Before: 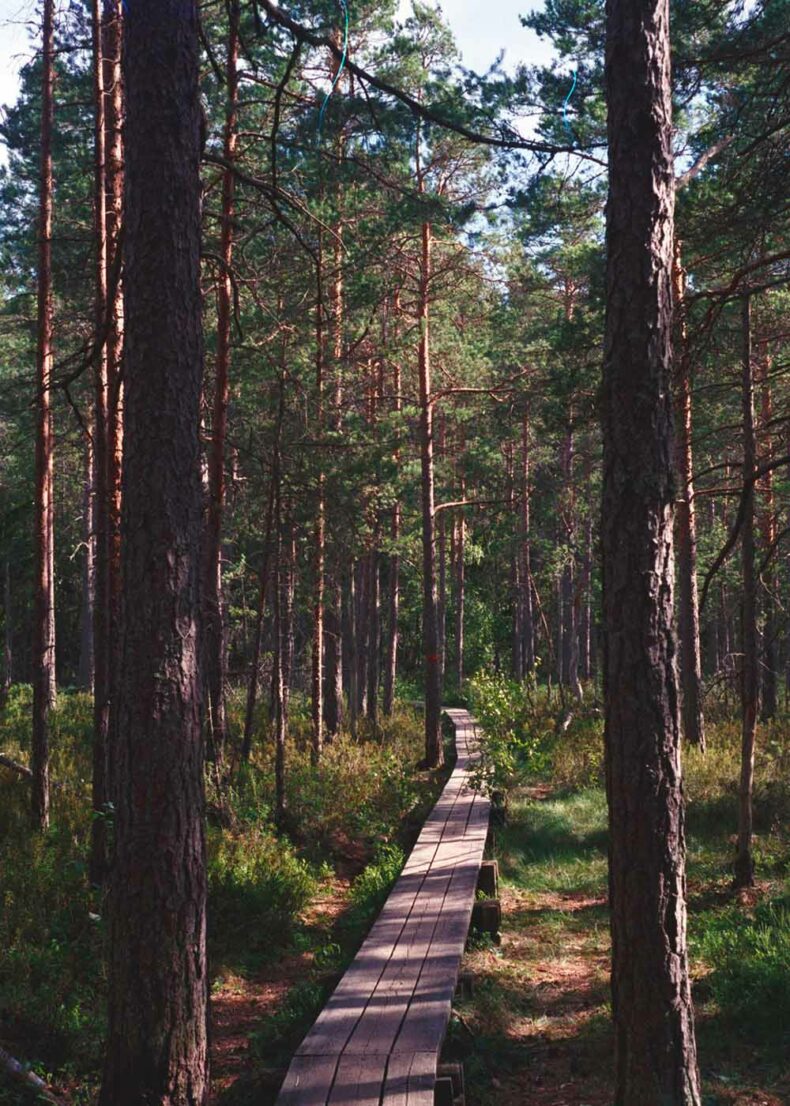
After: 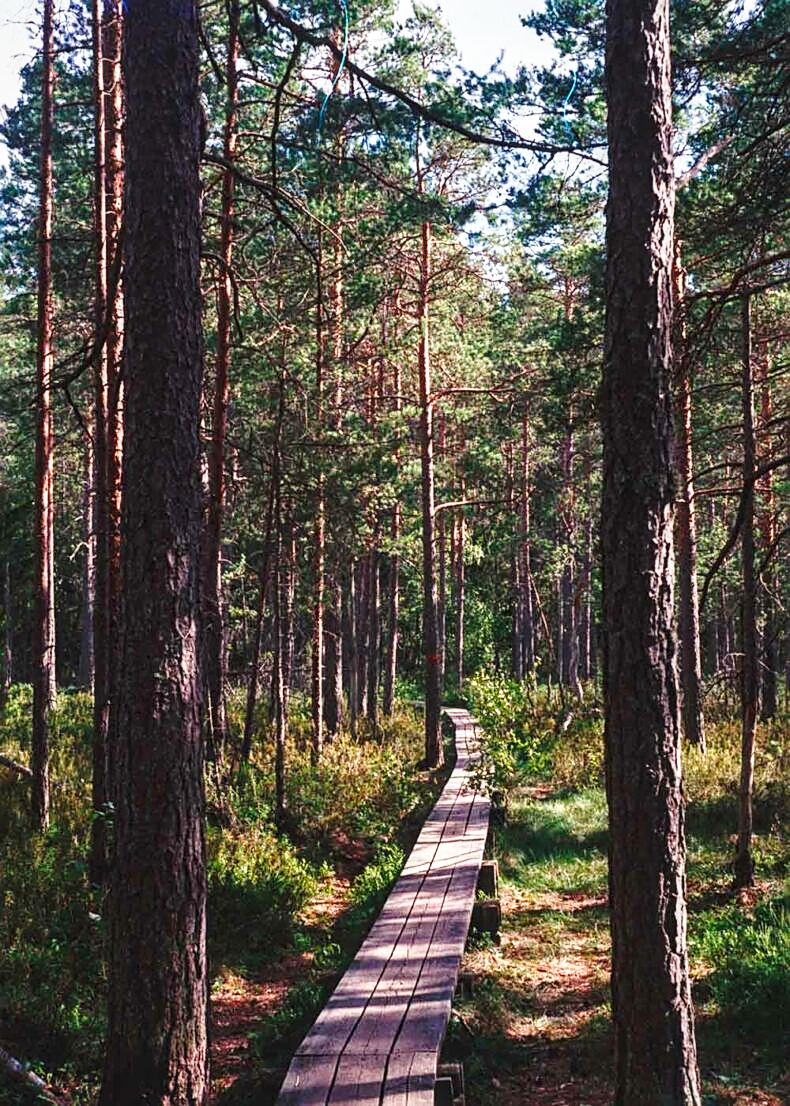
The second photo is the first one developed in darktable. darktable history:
local contrast: detail 130%
base curve: curves: ch0 [(0, 0) (0.028, 0.03) (0.121, 0.232) (0.46, 0.748) (0.859, 0.968) (1, 1)], preserve colors none
sharpen: on, module defaults
